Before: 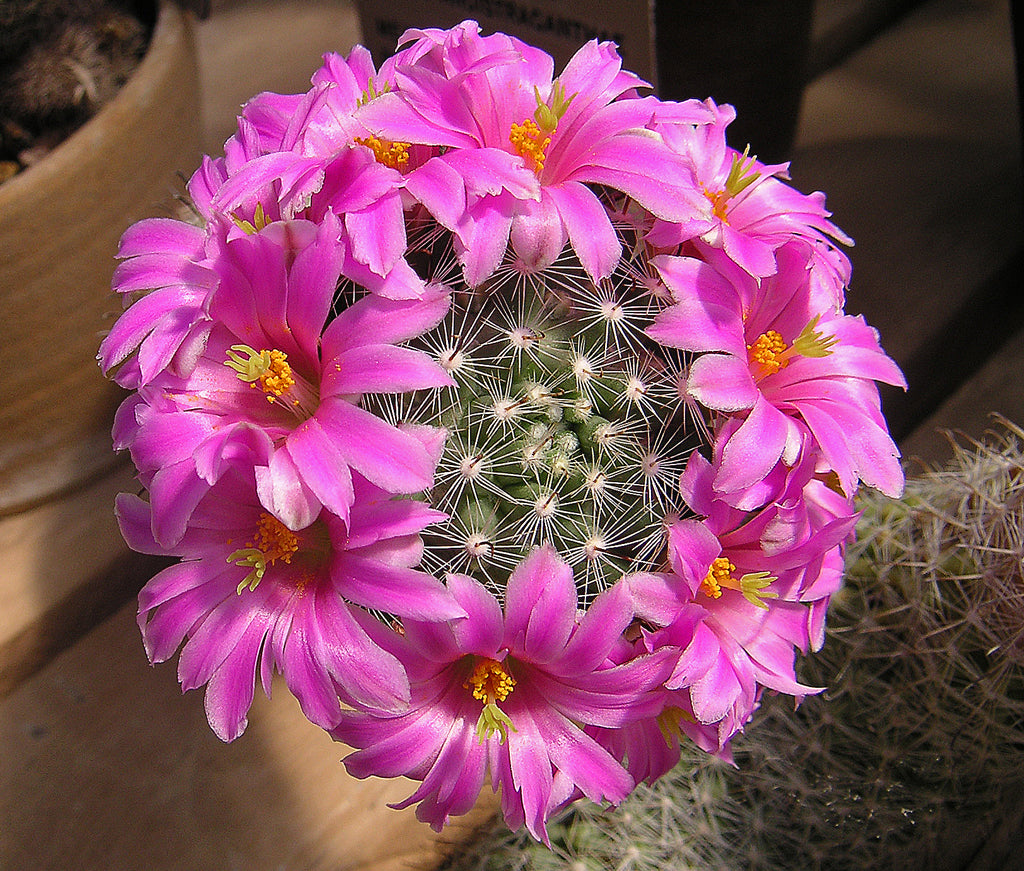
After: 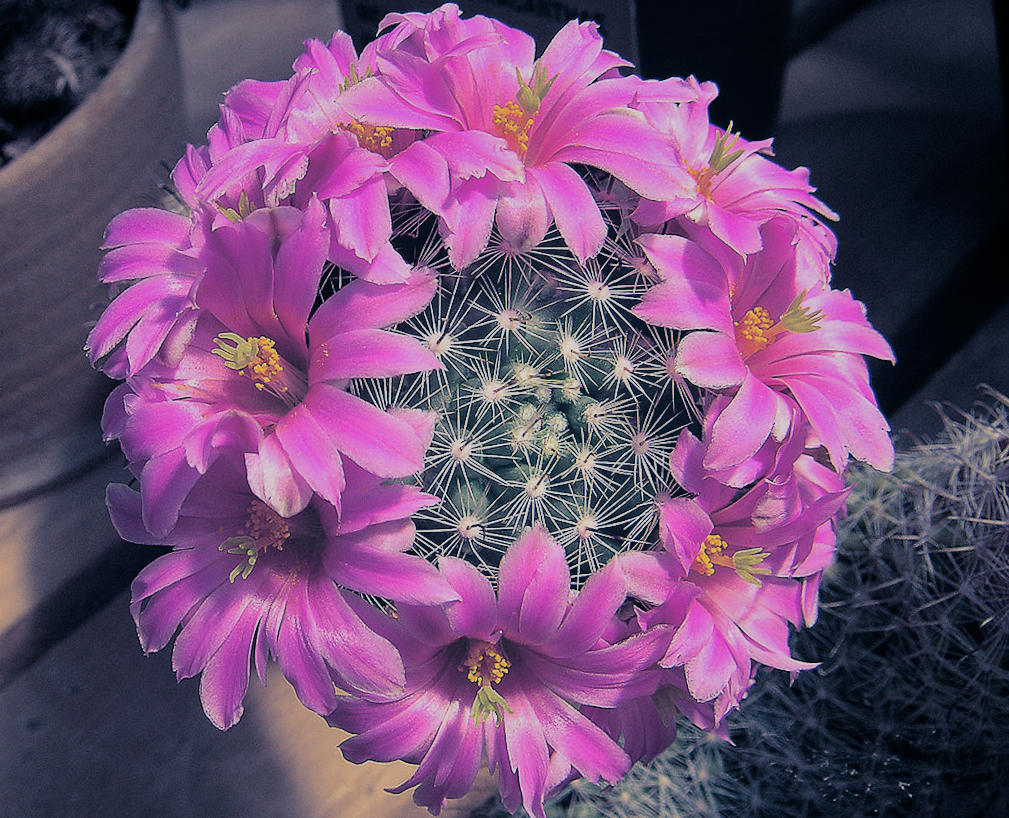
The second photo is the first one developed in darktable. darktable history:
bloom: on, module defaults
rotate and perspective: rotation -1.24°, automatic cropping off
filmic rgb: black relative exposure -16 EV, white relative exposure 6.12 EV, hardness 5.22
crop: left 1.964%, top 3.251%, right 1.122%, bottom 4.933%
split-toning: shadows › hue 226.8°, shadows › saturation 0.84
shadows and highlights: radius 334.93, shadows 63.48, highlights 6.06, compress 87.7%, highlights color adjustment 39.73%, soften with gaussian
